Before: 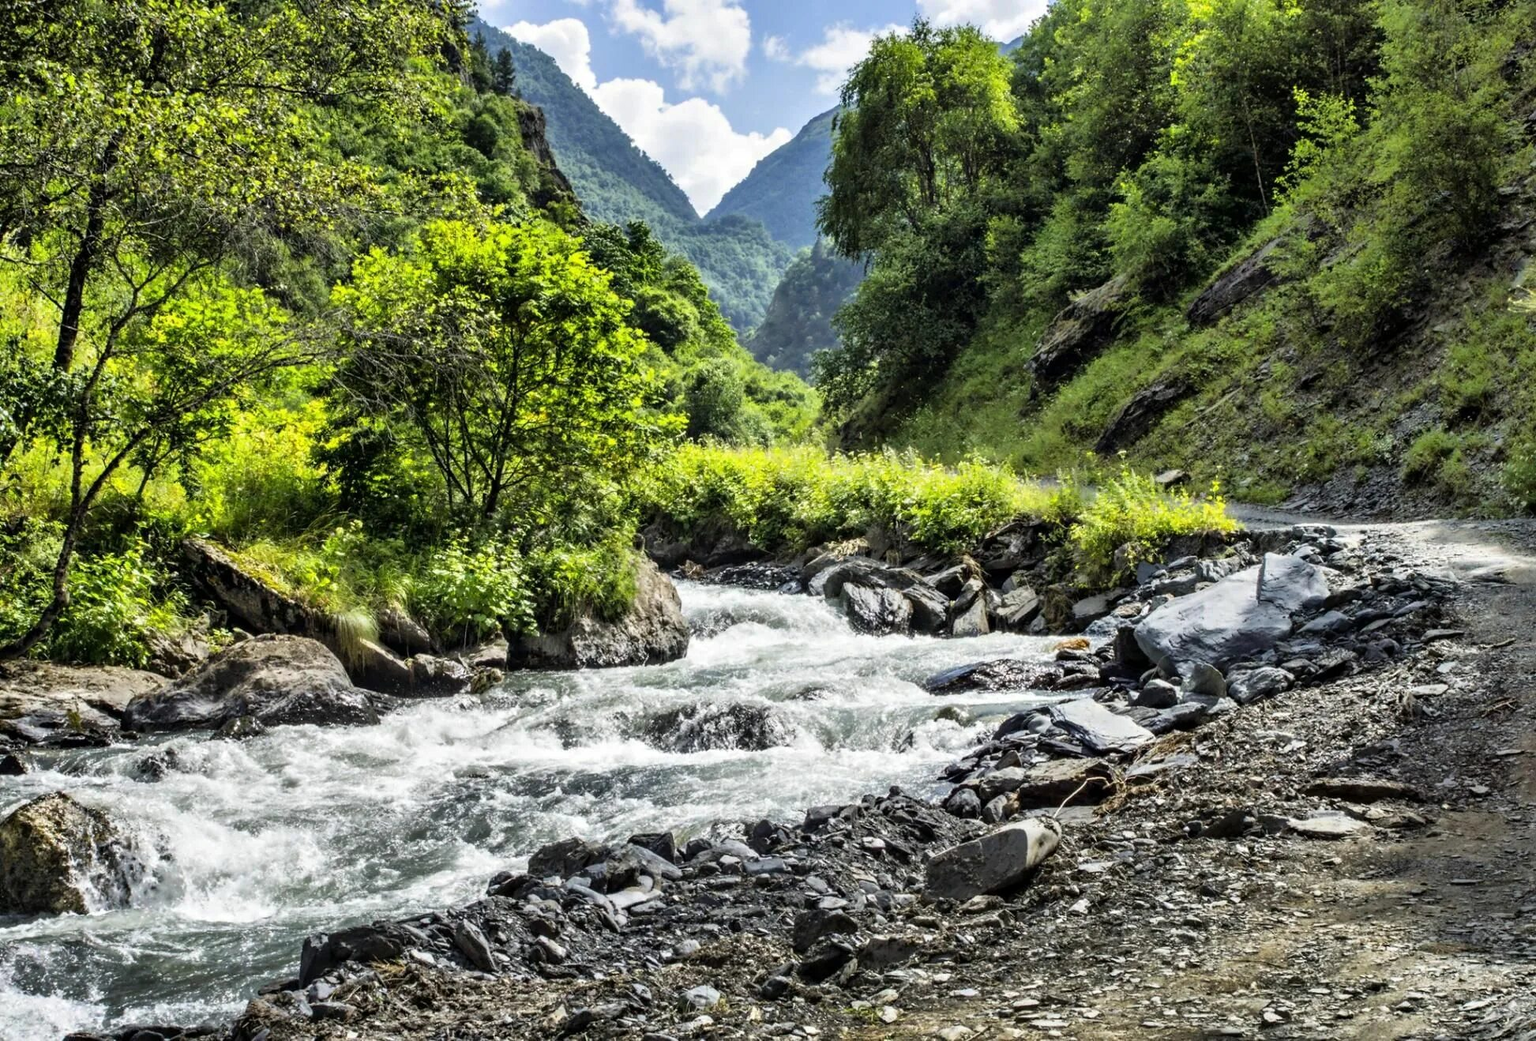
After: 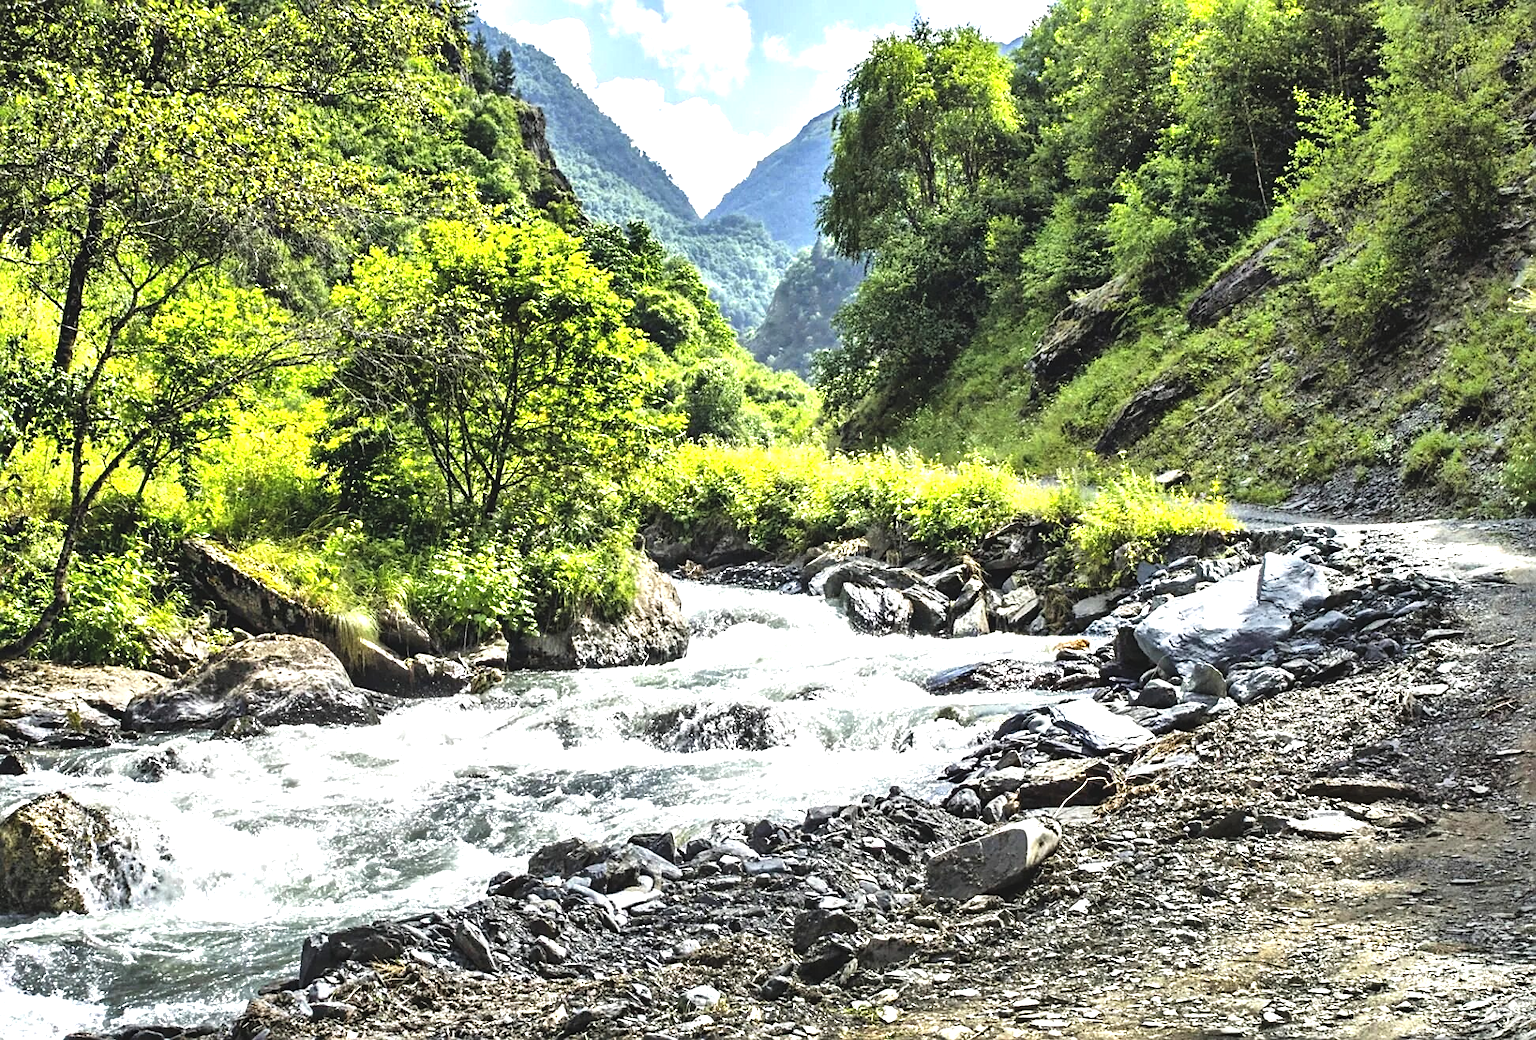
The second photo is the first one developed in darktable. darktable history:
exposure: black level correction -0.005, exposure 1.001 EV, compensate exposure bias true, compensate highlight preservation false
sharpen: on, module defaults
